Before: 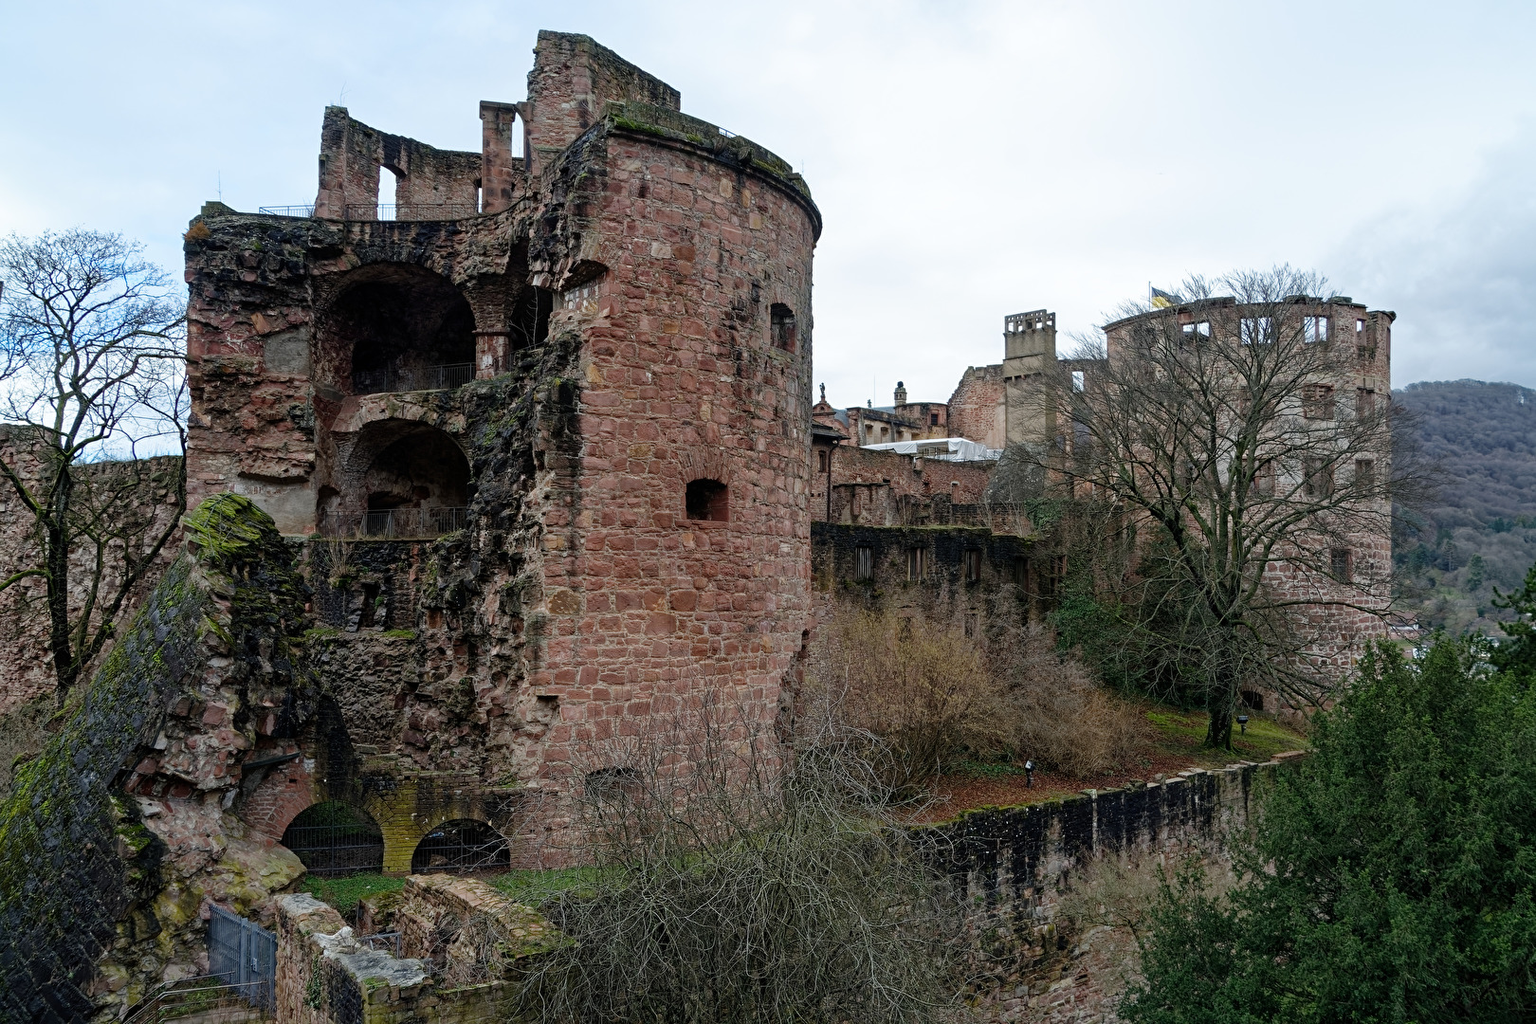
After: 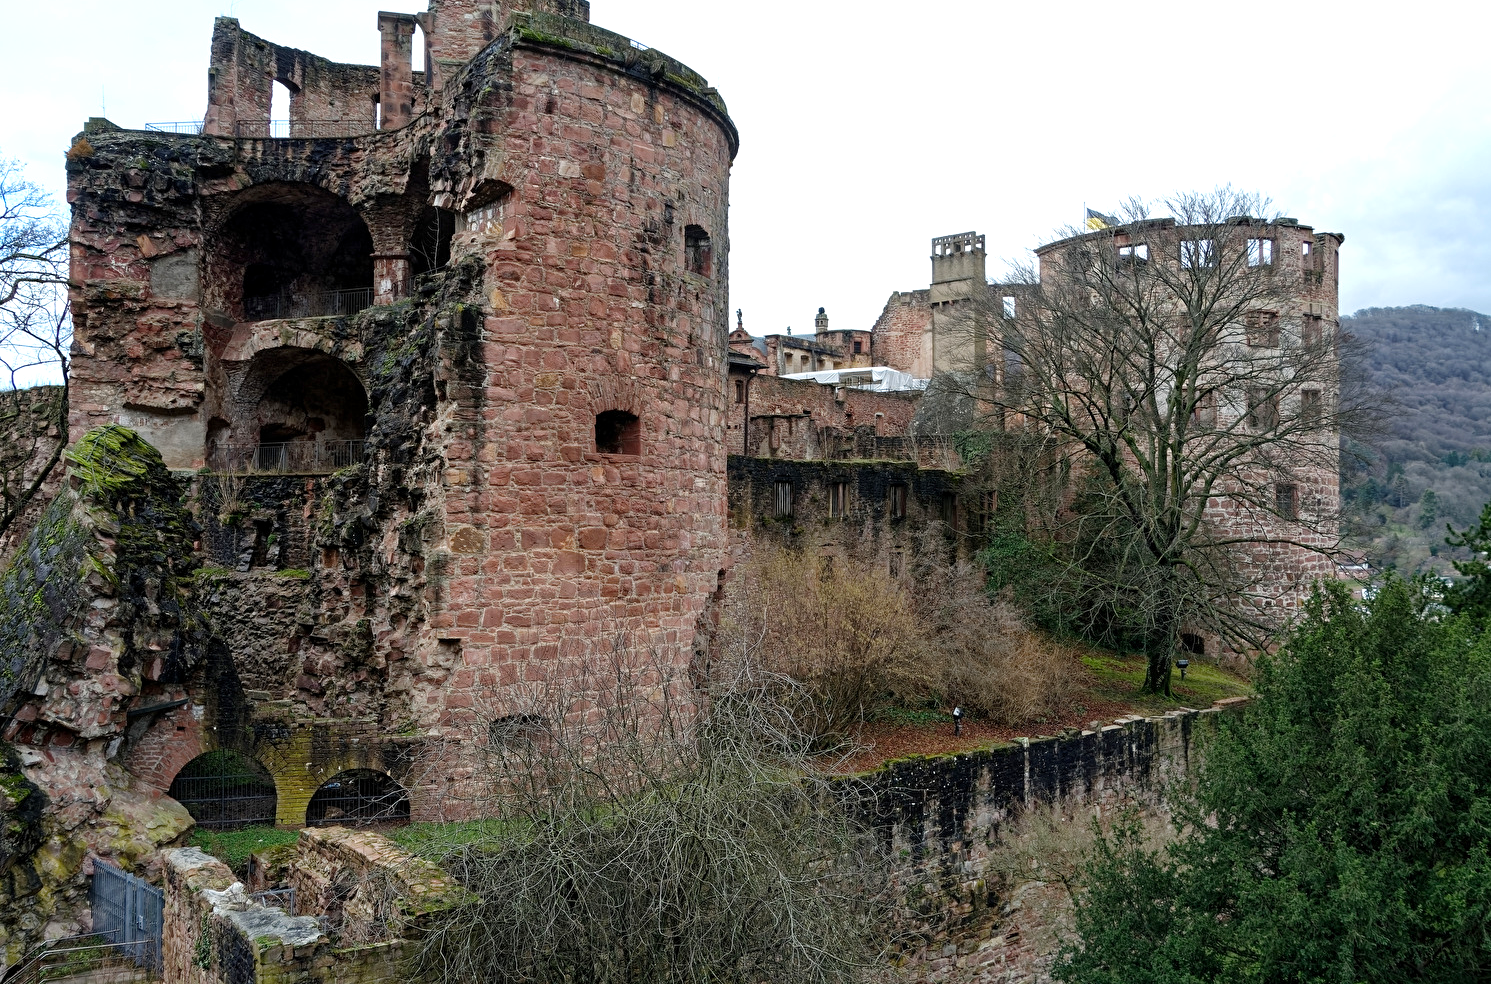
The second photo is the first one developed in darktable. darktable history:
crop and rotate: left 7.933%, top 8.876%
exposure: black level correction 0.001, exposure 0.498 EV, compensate highlight preservation false
